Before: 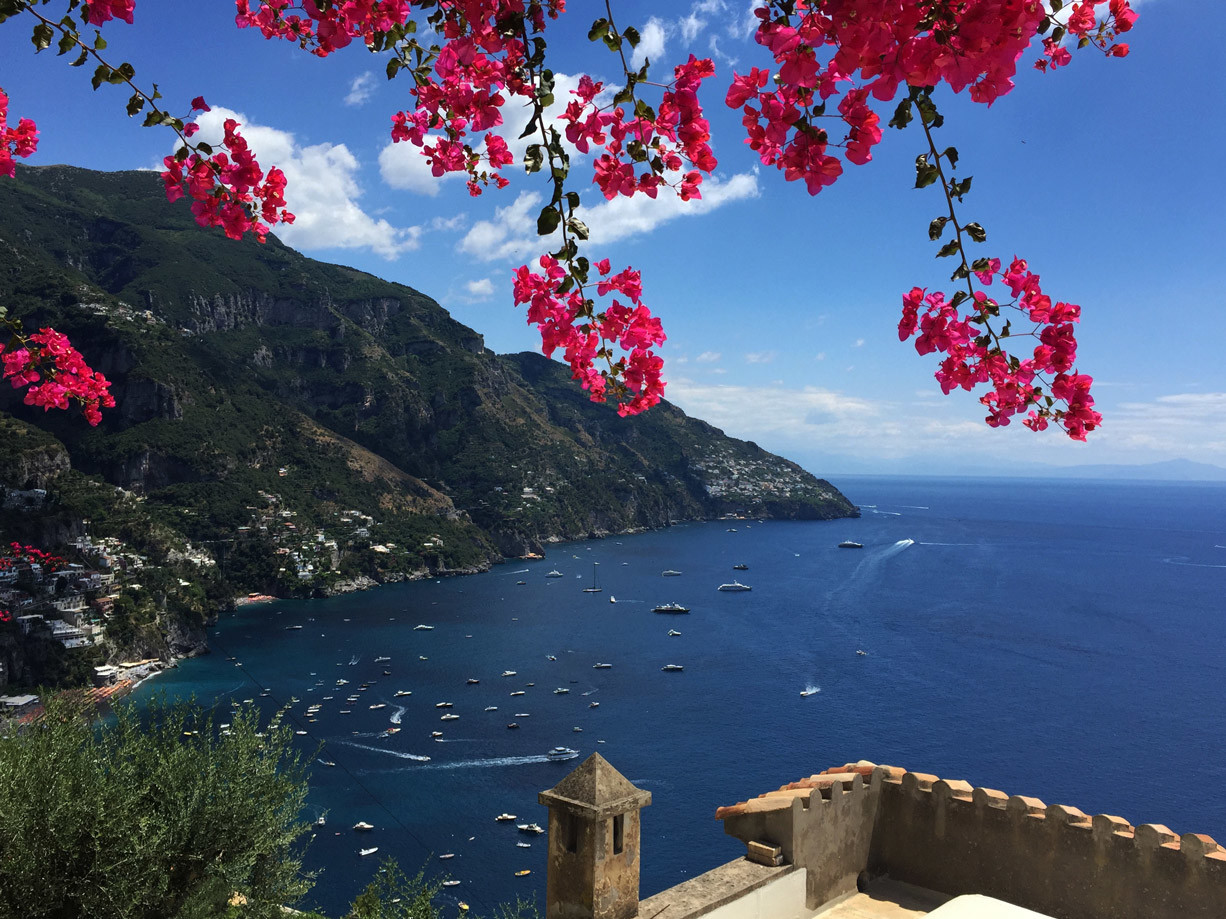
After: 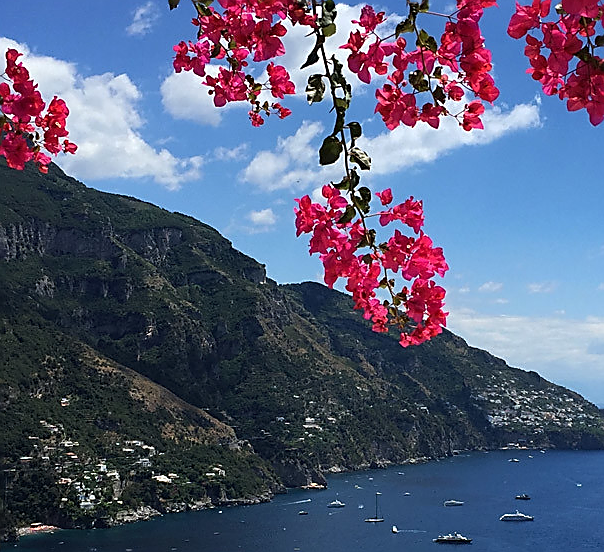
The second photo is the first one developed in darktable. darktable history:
crop: left 17.835%, top 7.675%, right 32.881%, bottom 32.213%
sharpen: radius 1.4, amount 1.25, threshold 0.7
